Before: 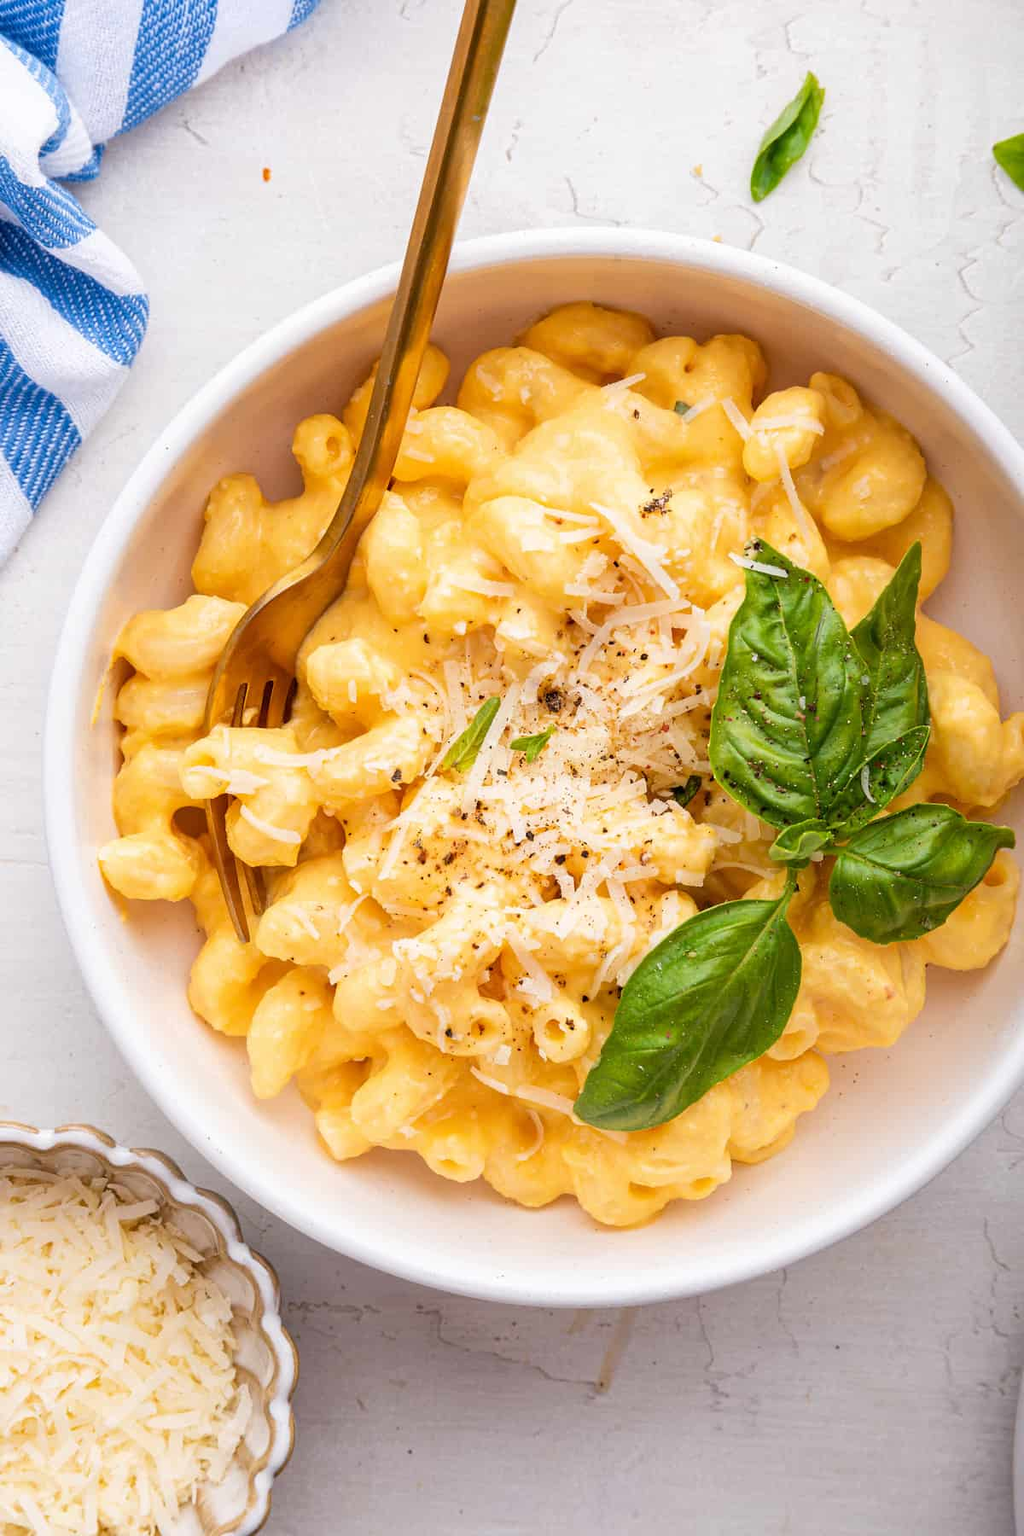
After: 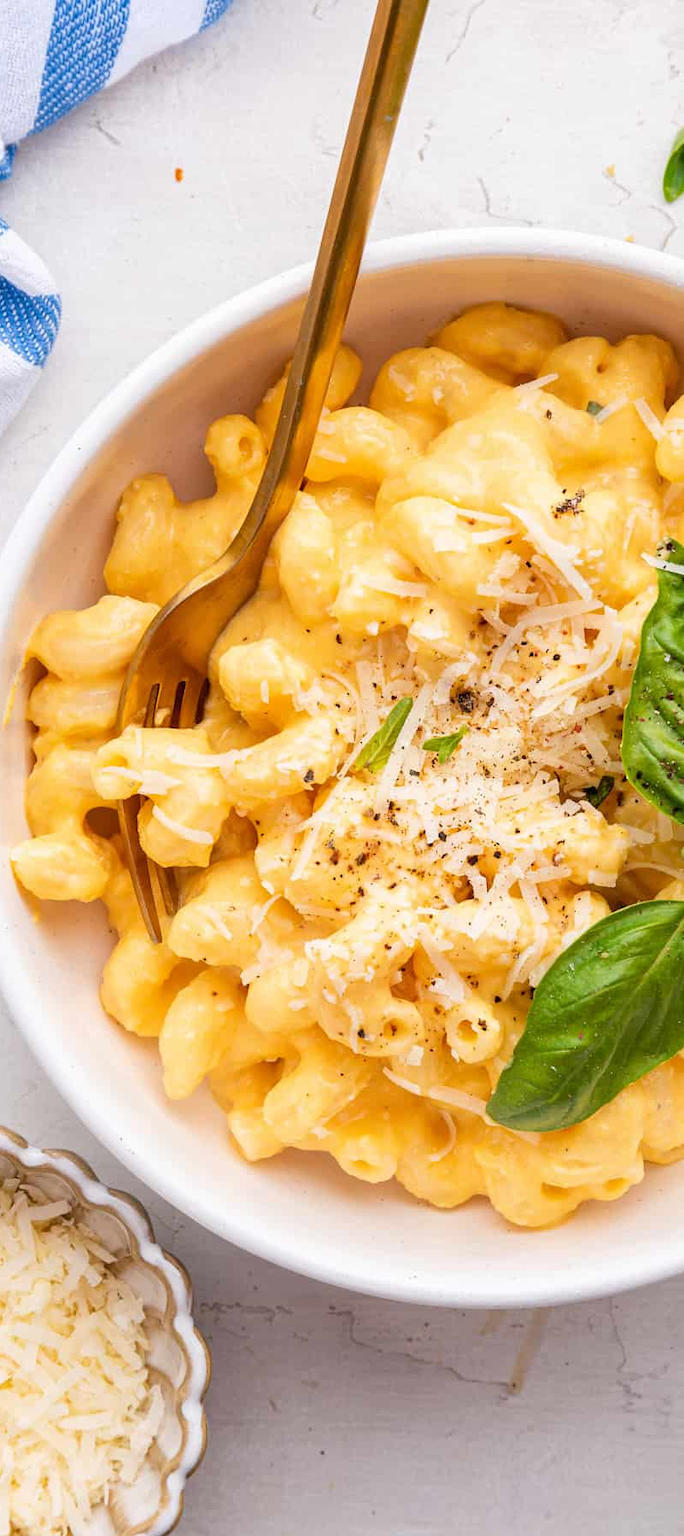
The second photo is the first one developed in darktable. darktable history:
crop and rotate: left 8.652%, right 24.498%
